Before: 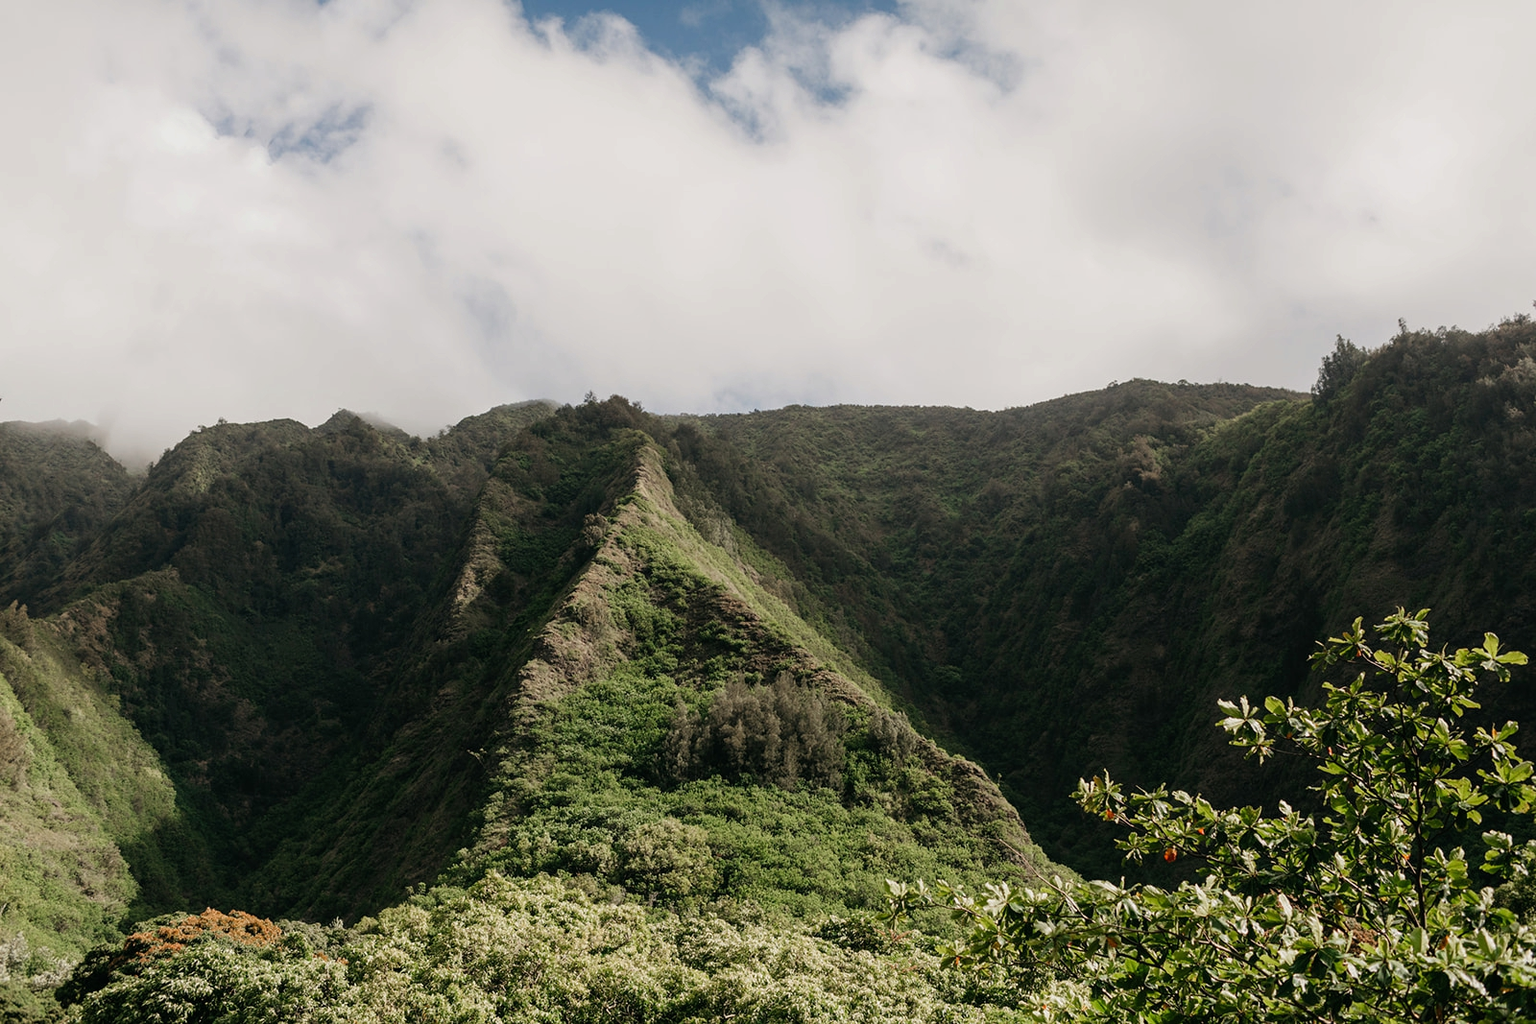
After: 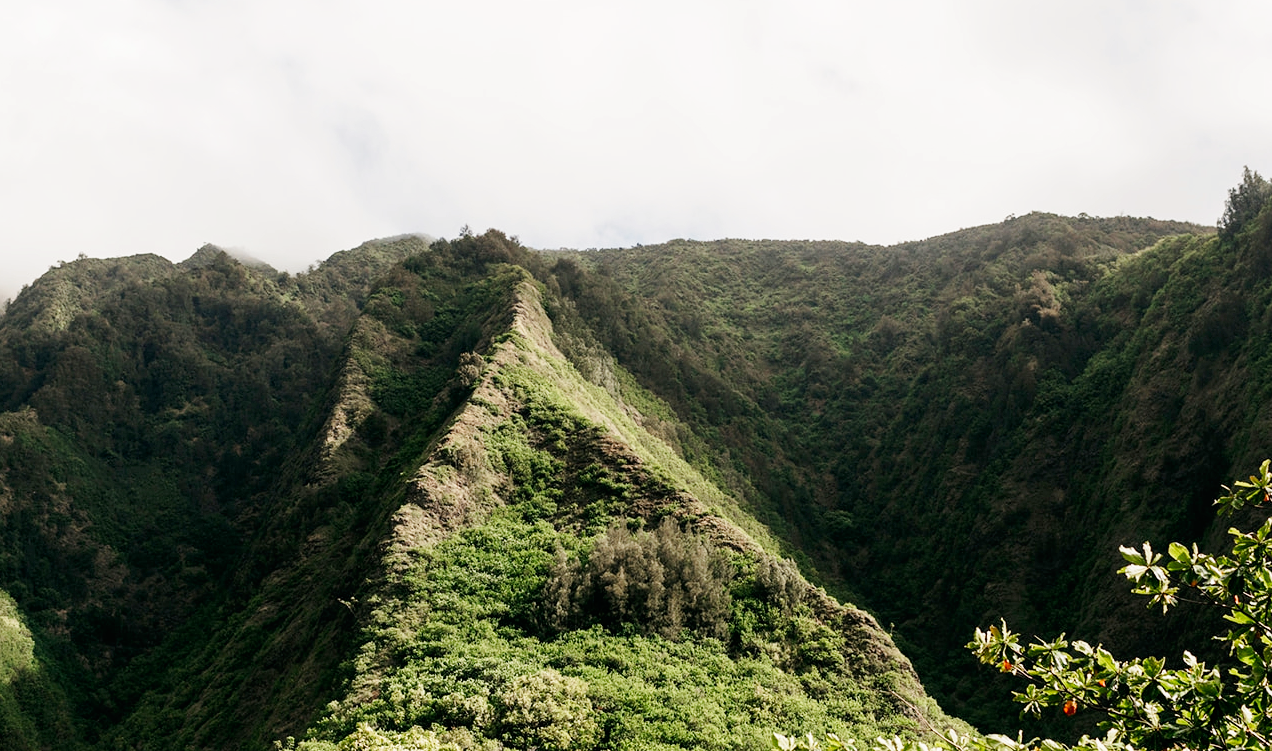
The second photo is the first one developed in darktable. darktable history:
base curve: curves: ch0 [(0, 0) (0.005, 0.002) (0.15, 0.3) (0.4, 0.7) (0.75, 0.95) (1, 1)], preserve colors none
crop: left 9.374%, top 17.227%, right 11.106%, bottom 12.351%
